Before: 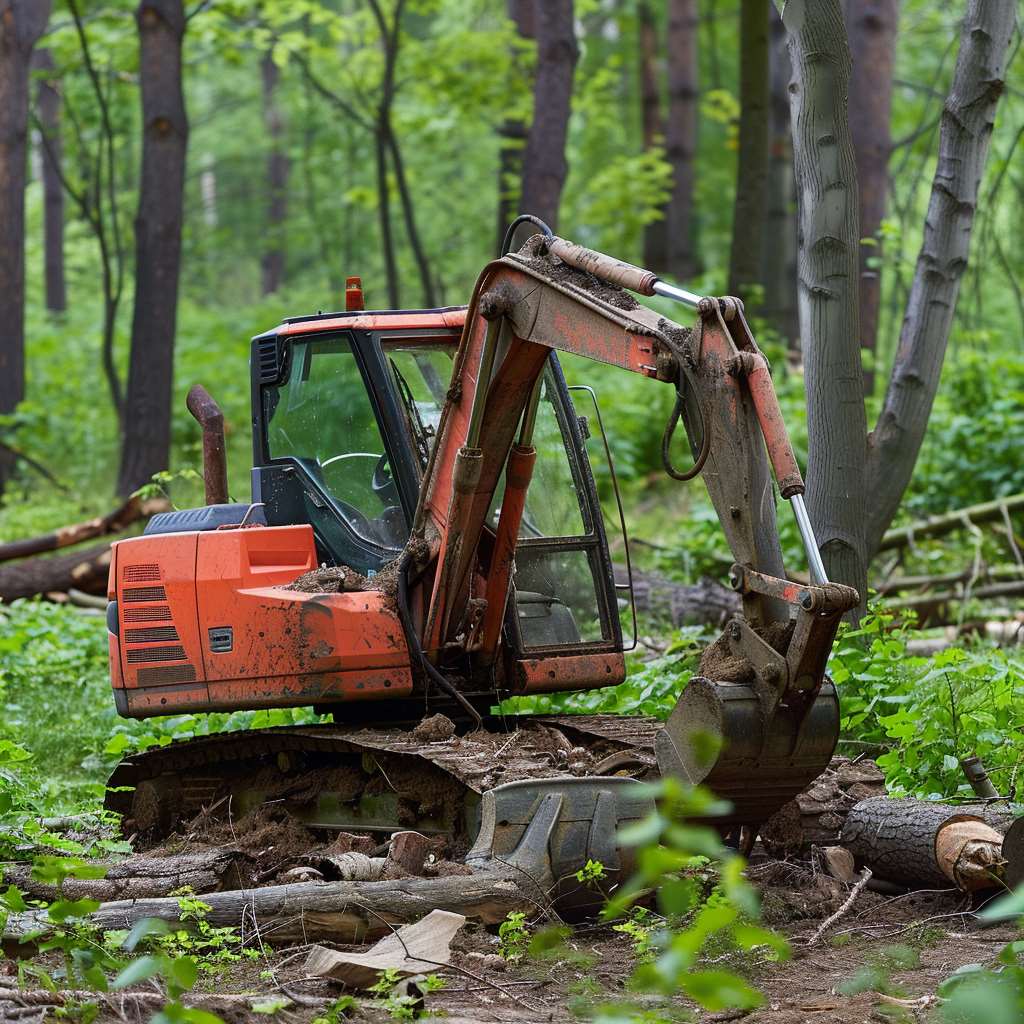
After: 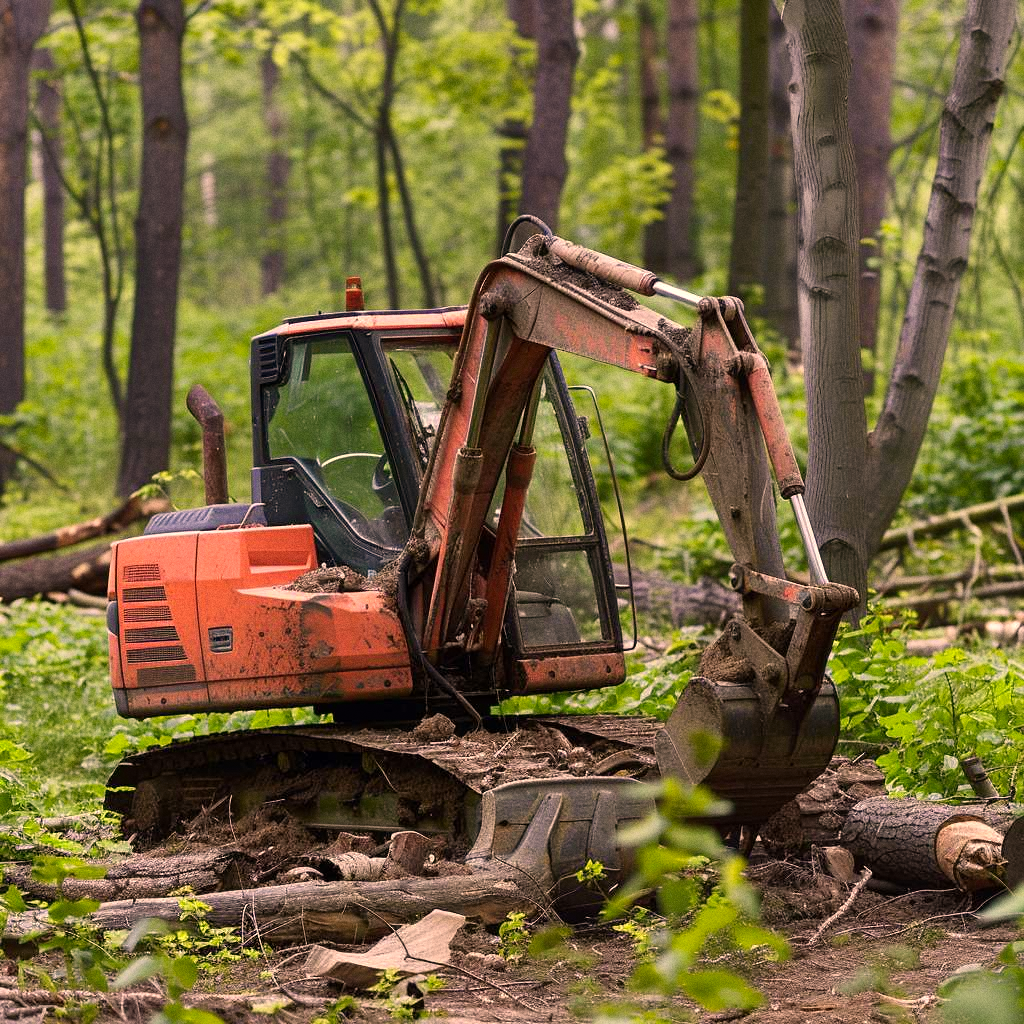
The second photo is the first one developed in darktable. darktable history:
grain: coarseness 0.09 ISO
color zones: curves: ch0 [(0, 0.558) (0.143, 0.559) (0.286, 0.529) (0.429, 0.505) (0.571, 0.5) (0.714, 0.5) (0.857, 0.5) (1, 0.558)]; ch1 [(0, 0.469) (0.01, 0.469) (0.12, 0.446) (0.248, 0.469) (0.5, 0.5) (0.748, 0.5) (0.99, 0.469) (1, 0.469)]
color correction: highlights a* 21.88, highlights b* 22.25
